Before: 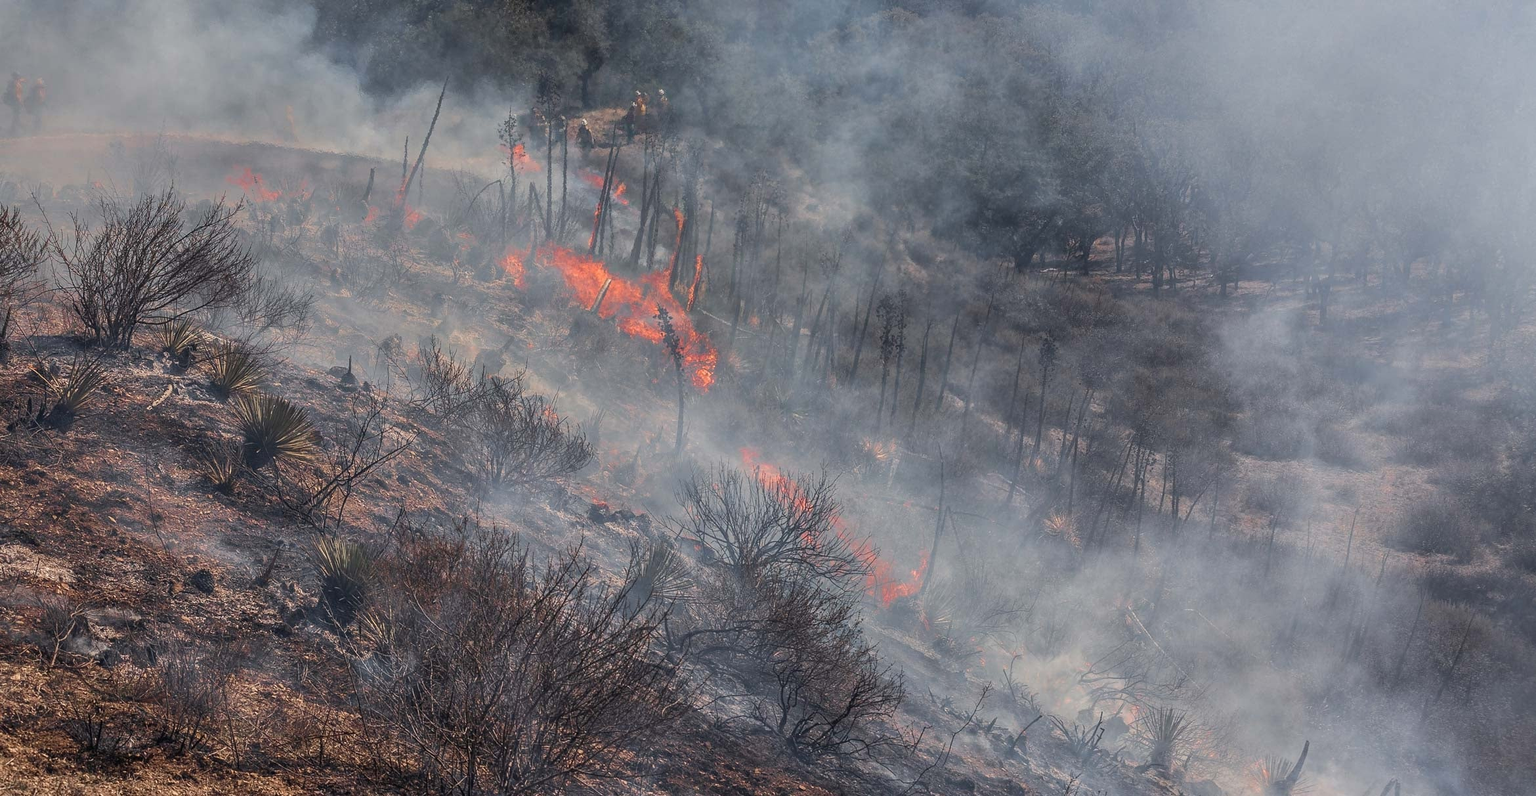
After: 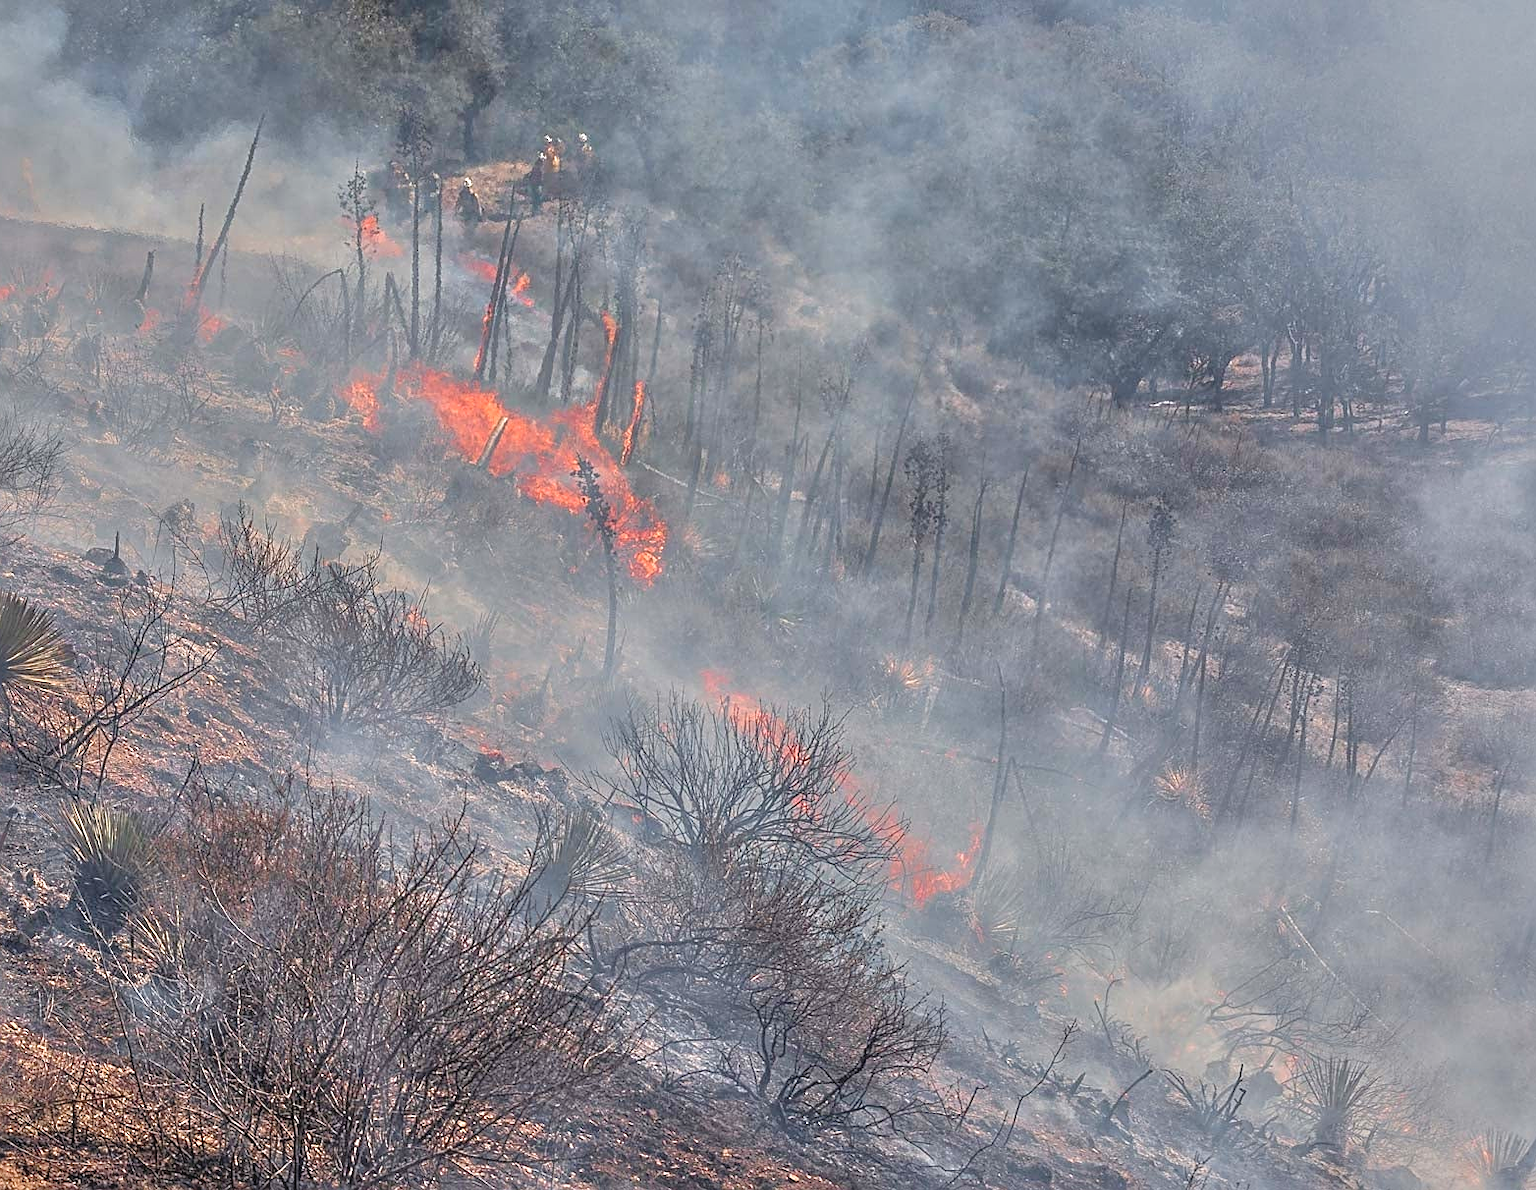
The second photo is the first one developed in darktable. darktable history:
contrast brightness saturation: contrast -0.11
tone equalizer: -7 EV 0.15 EV, -6 EV 0.6 EV, -5 EV 1.15 EV, -4 EV 1.33 EV, -3 EV 1.15 EV, -2 EV 0.6 EV, -1 EV 0.15 EV, mask exposure compensation -0.5 EV
crop and rotate: left 17.732%, right 15.423%
sharpen: radius 2.767
